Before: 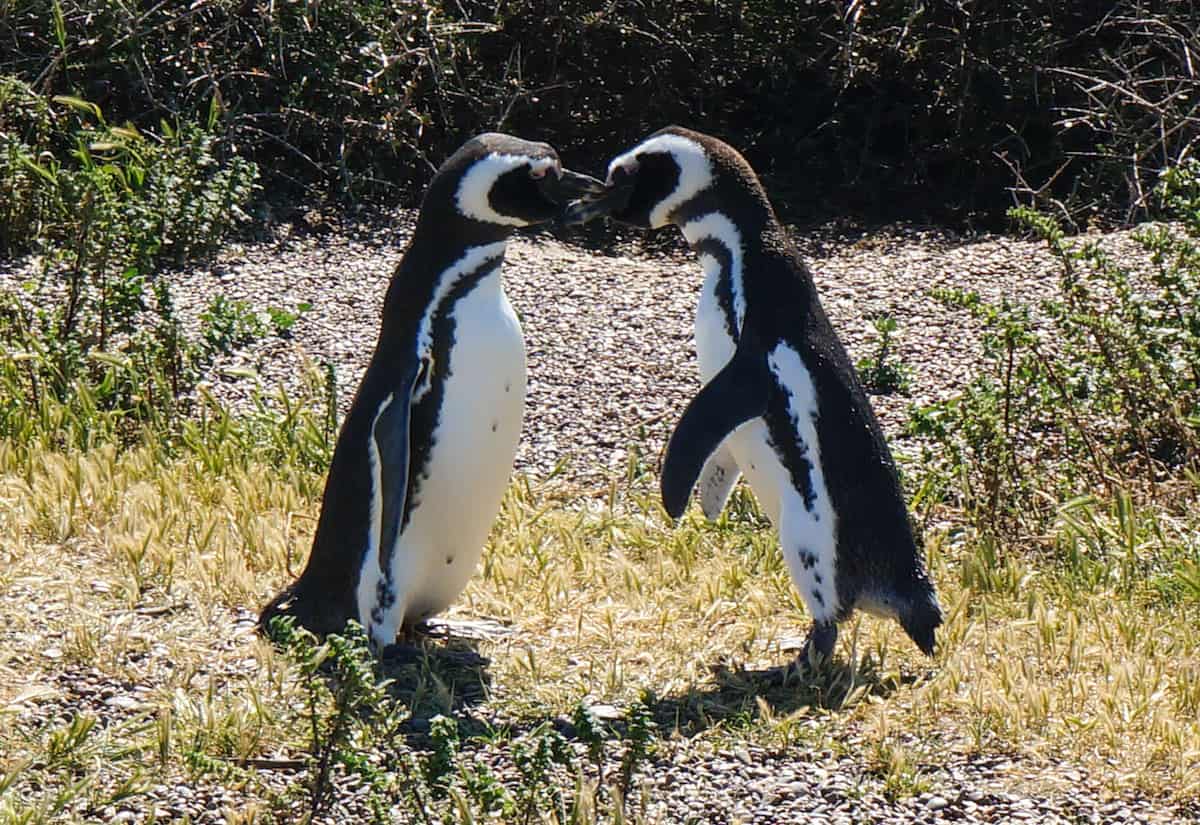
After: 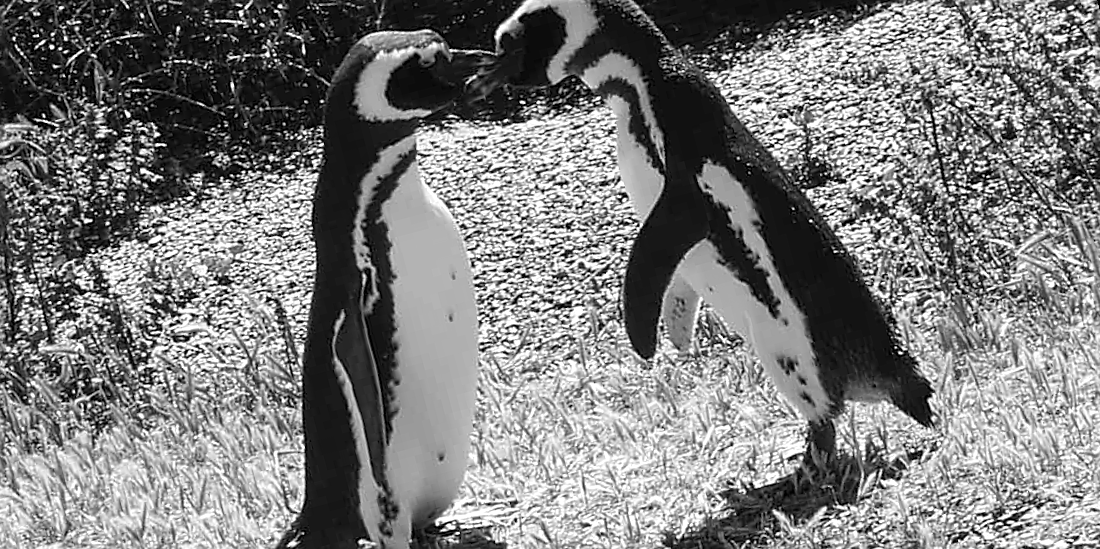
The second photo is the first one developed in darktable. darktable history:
exposure: exposure 0.131 EV, compensate highlight preservation false
sharpen: on, module defaults
rotate and perspective: rotation -14.8°, crop left 0.1, crop right 0.903, crop top 0.25, crop bottom 0.748
white balance: red 1.123, blue 0.83
monochrome: a 2.21, b -1.33, size 2.2
